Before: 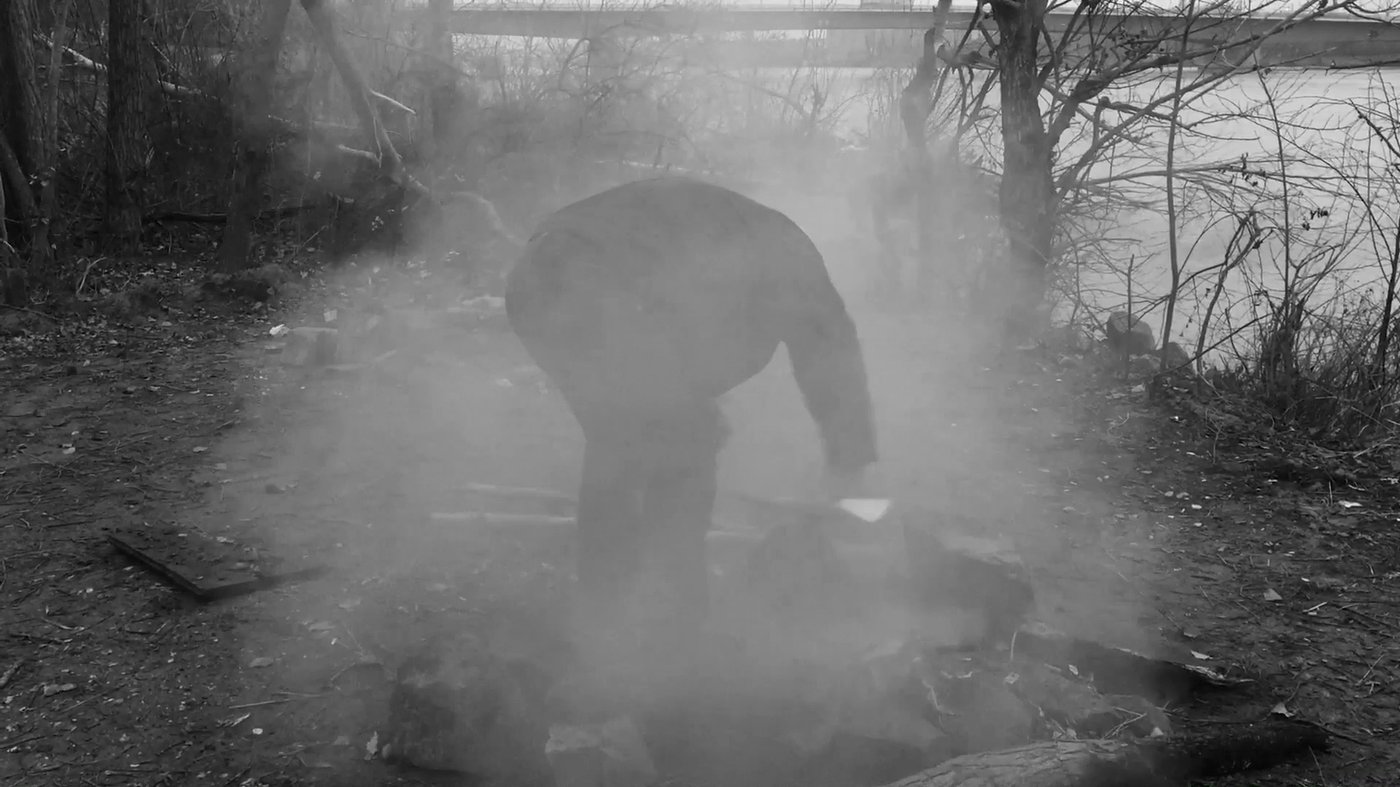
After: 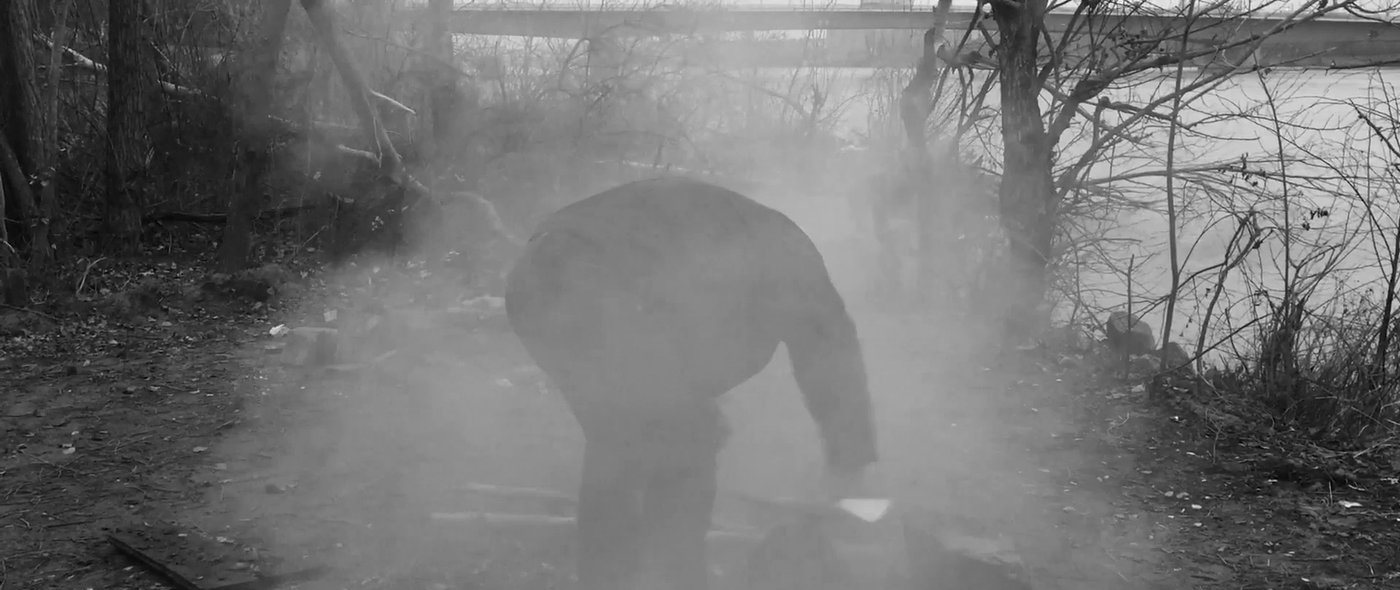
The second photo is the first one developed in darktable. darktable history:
crop: bottom 24.977%
